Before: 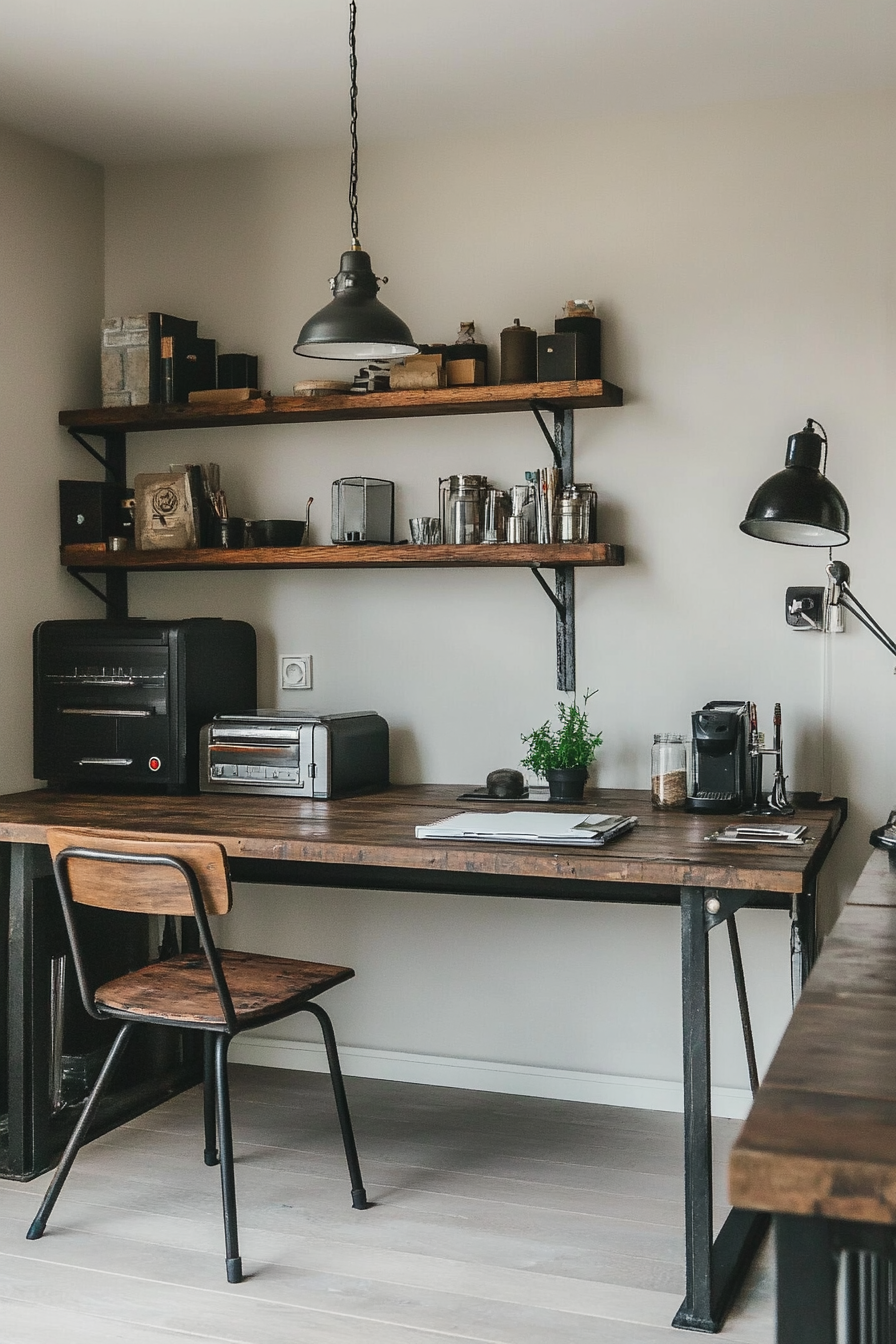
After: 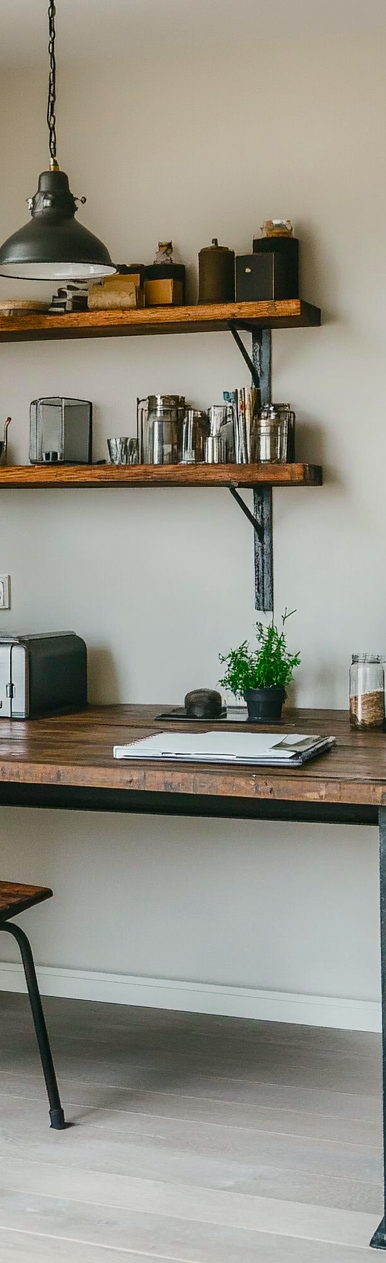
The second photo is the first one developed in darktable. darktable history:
crop: left 33.756%, top 5.977%, right 23.132%
color balance rgb: global offset › luminance -0.276%, global offset › hue 258.29°, linear chroma grading › global chroma 14.453%, perceptual saturation grading › global saturation 14.15%, perceptual saturation grading › highlights -24.933%, perceptual saturation grading › shadows 24.287%, global vibrance 20%
